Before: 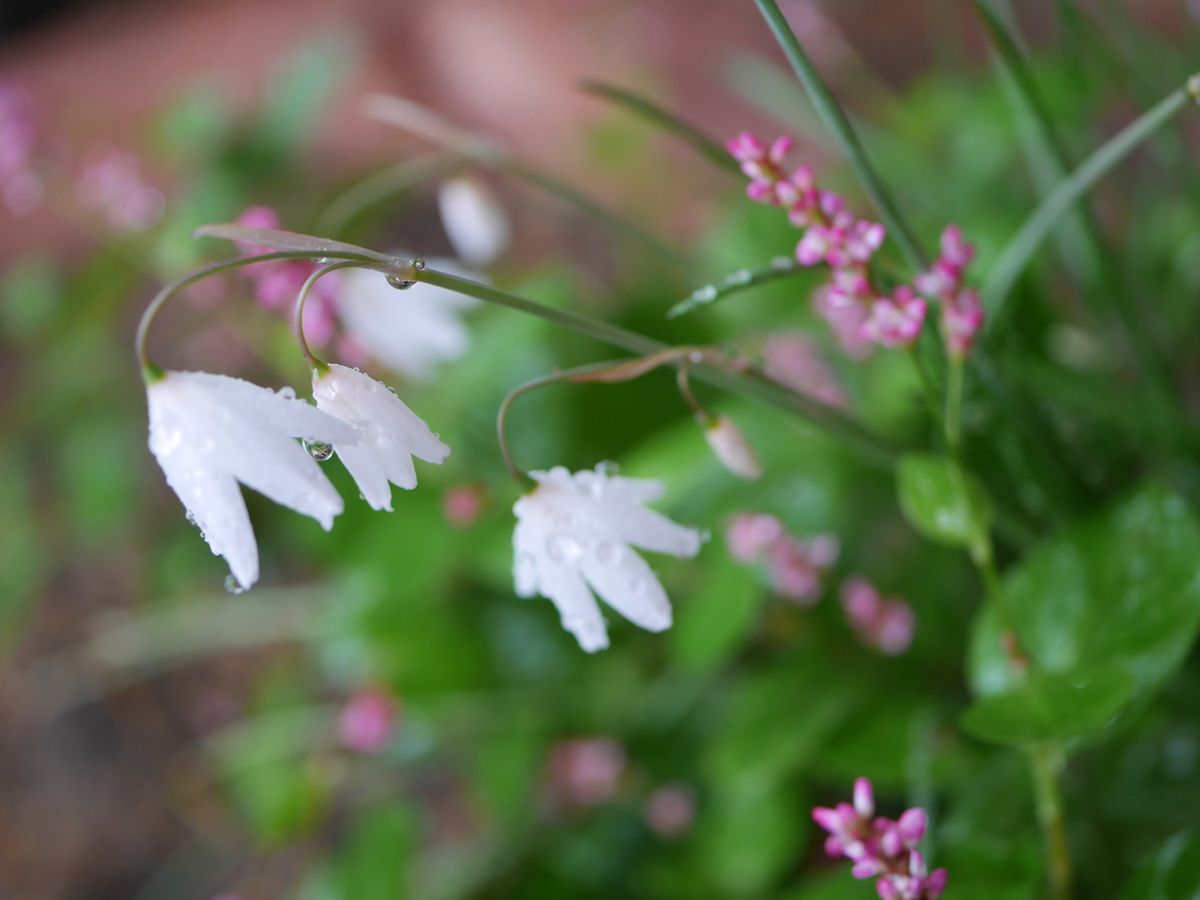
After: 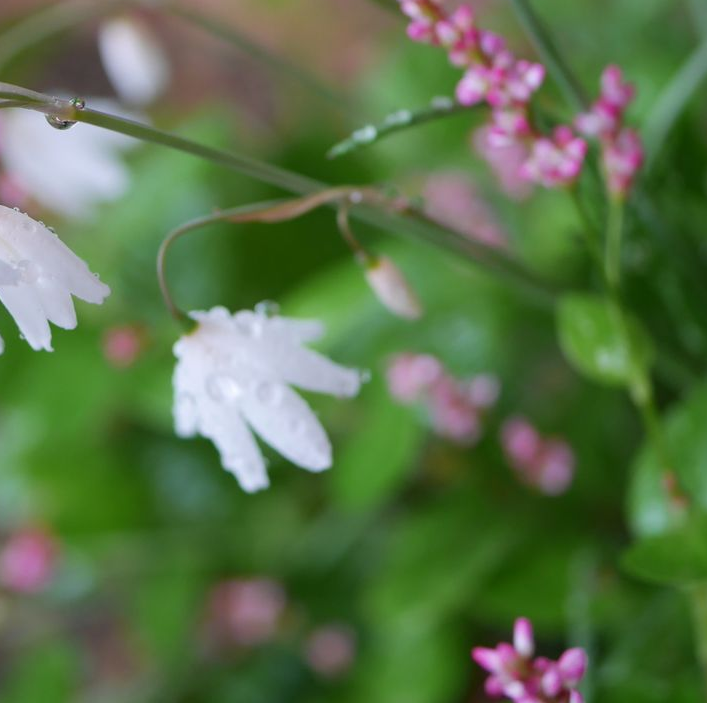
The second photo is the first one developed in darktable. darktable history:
crop and rotate: left 28.343%, top 17.829%, right 12.668%, bottom 3.978%
